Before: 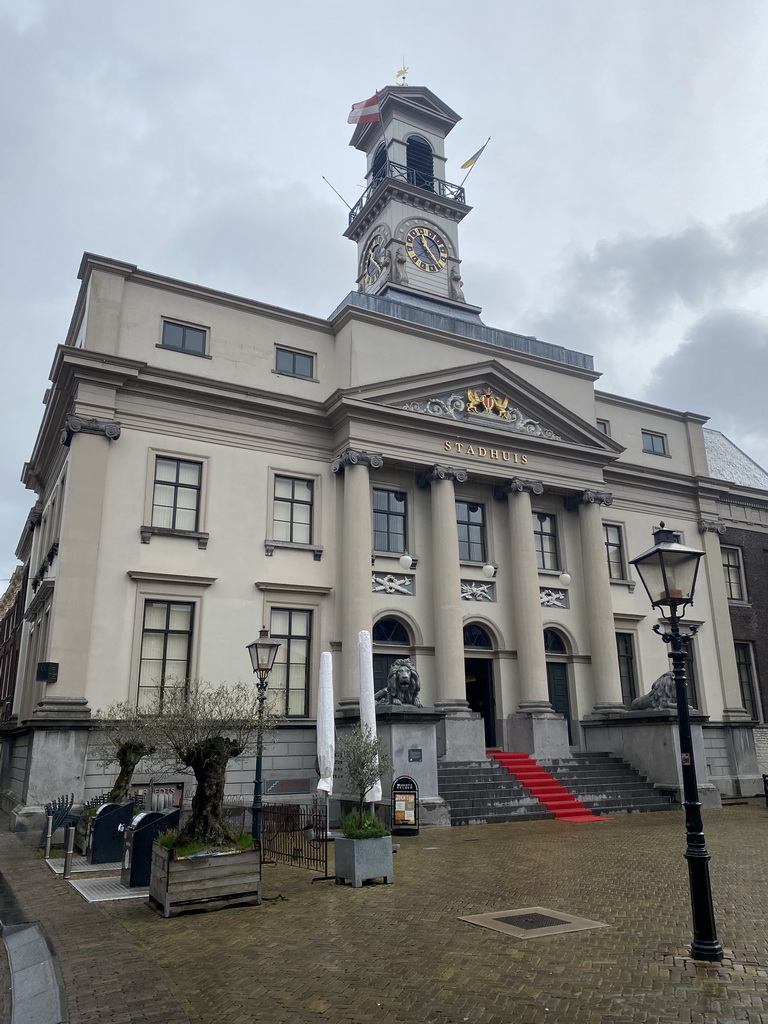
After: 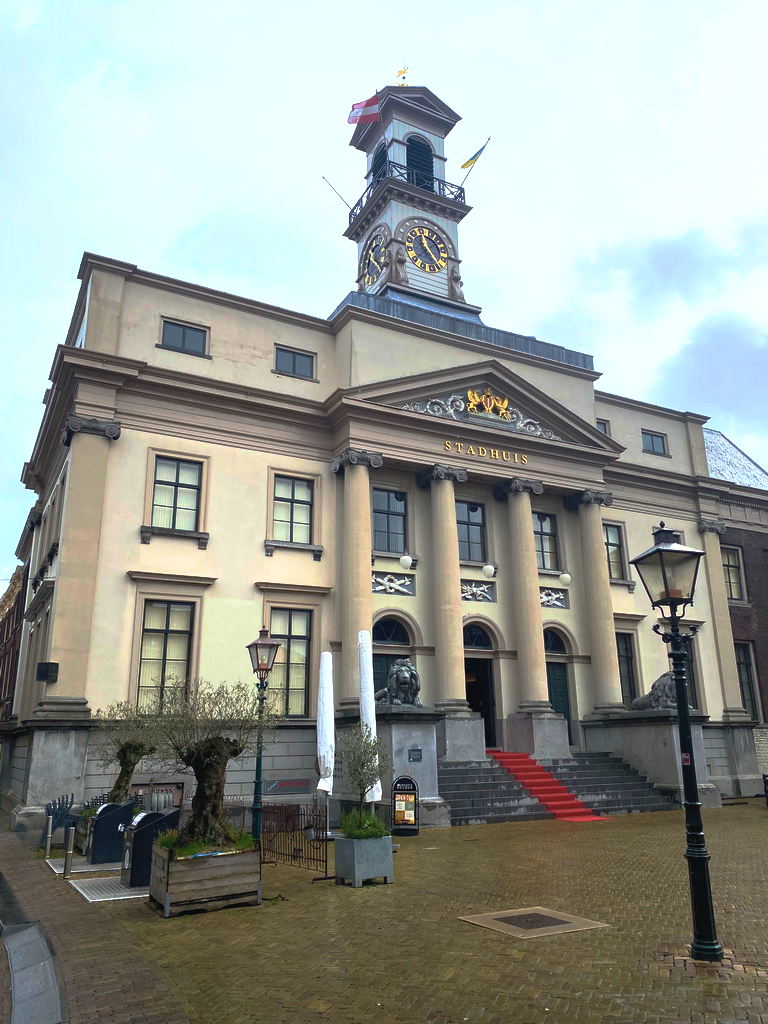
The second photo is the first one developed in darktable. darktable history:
base curve: curves: ch0 [(0, 0) (0.564, 0.291) (0.802, 0.731) (1, 1)], preserve colors none
contrast brightness saturation: contrast 0.384, brightness 0.515
exposure: black level correction 0, exposure 0.394 EV, compensate exposure bias true, compensate highlight preservation false
velvia: strength 75%
